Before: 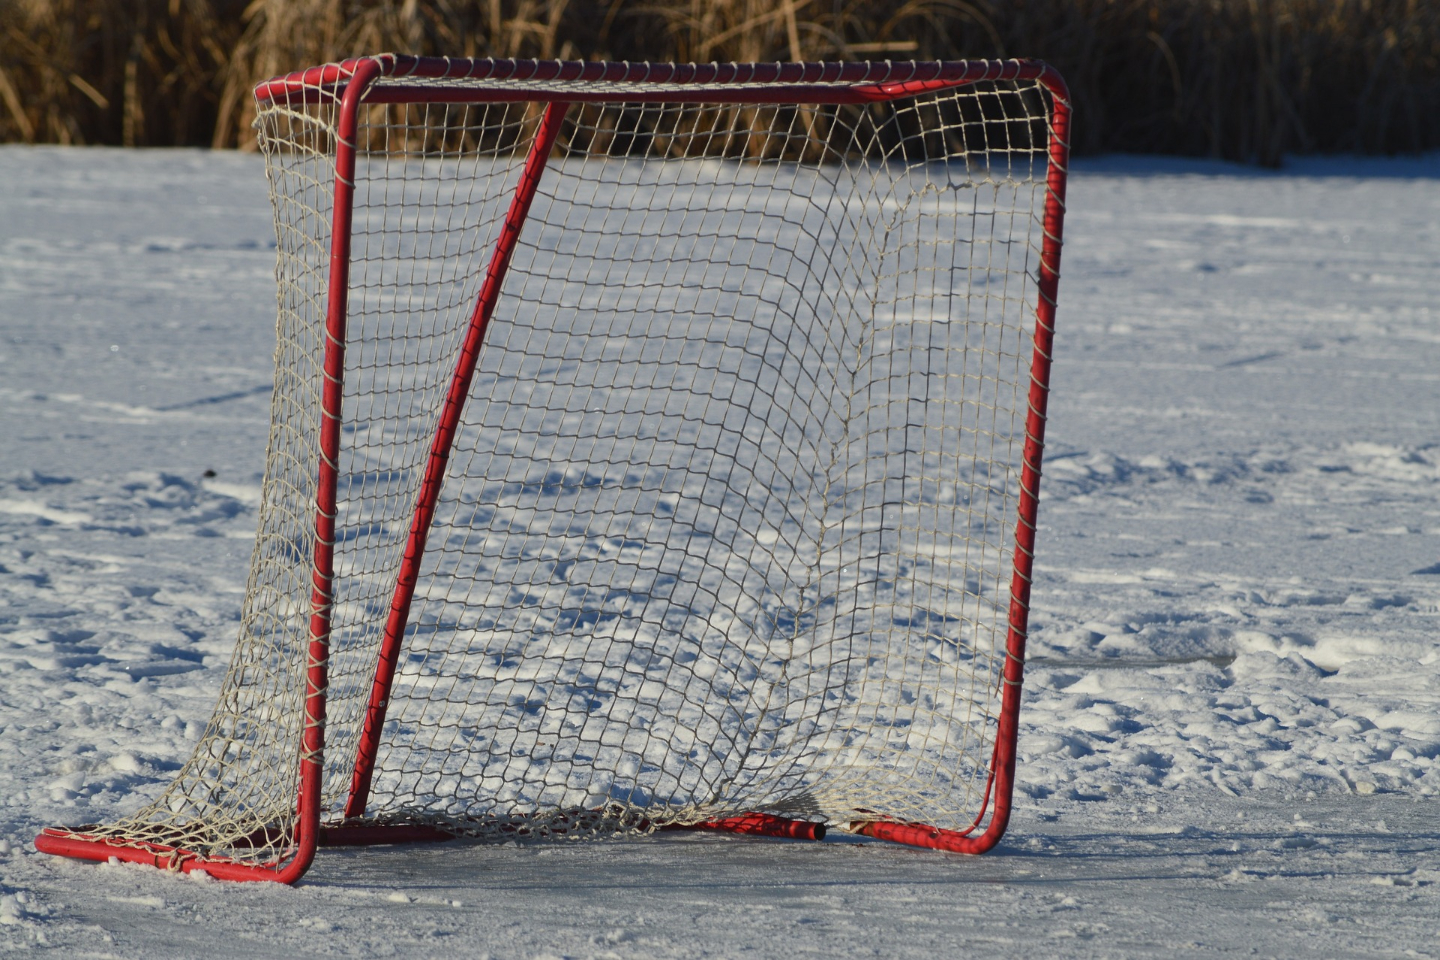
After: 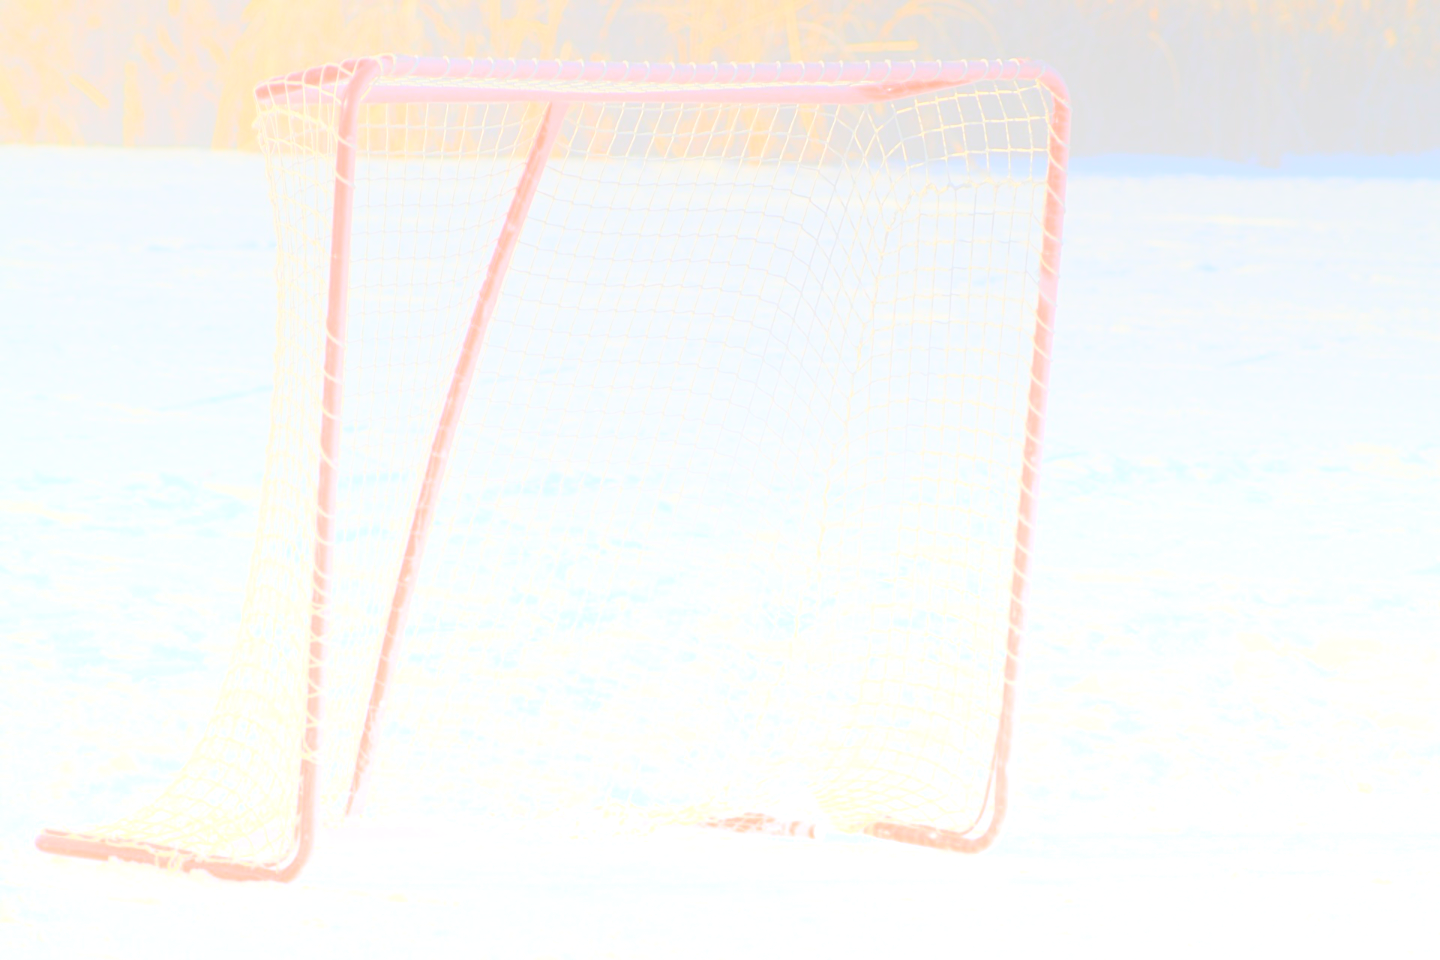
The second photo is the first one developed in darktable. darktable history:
bloom: size 85%, threshold 5%, strength 85%
sharpen: on, module defaults
